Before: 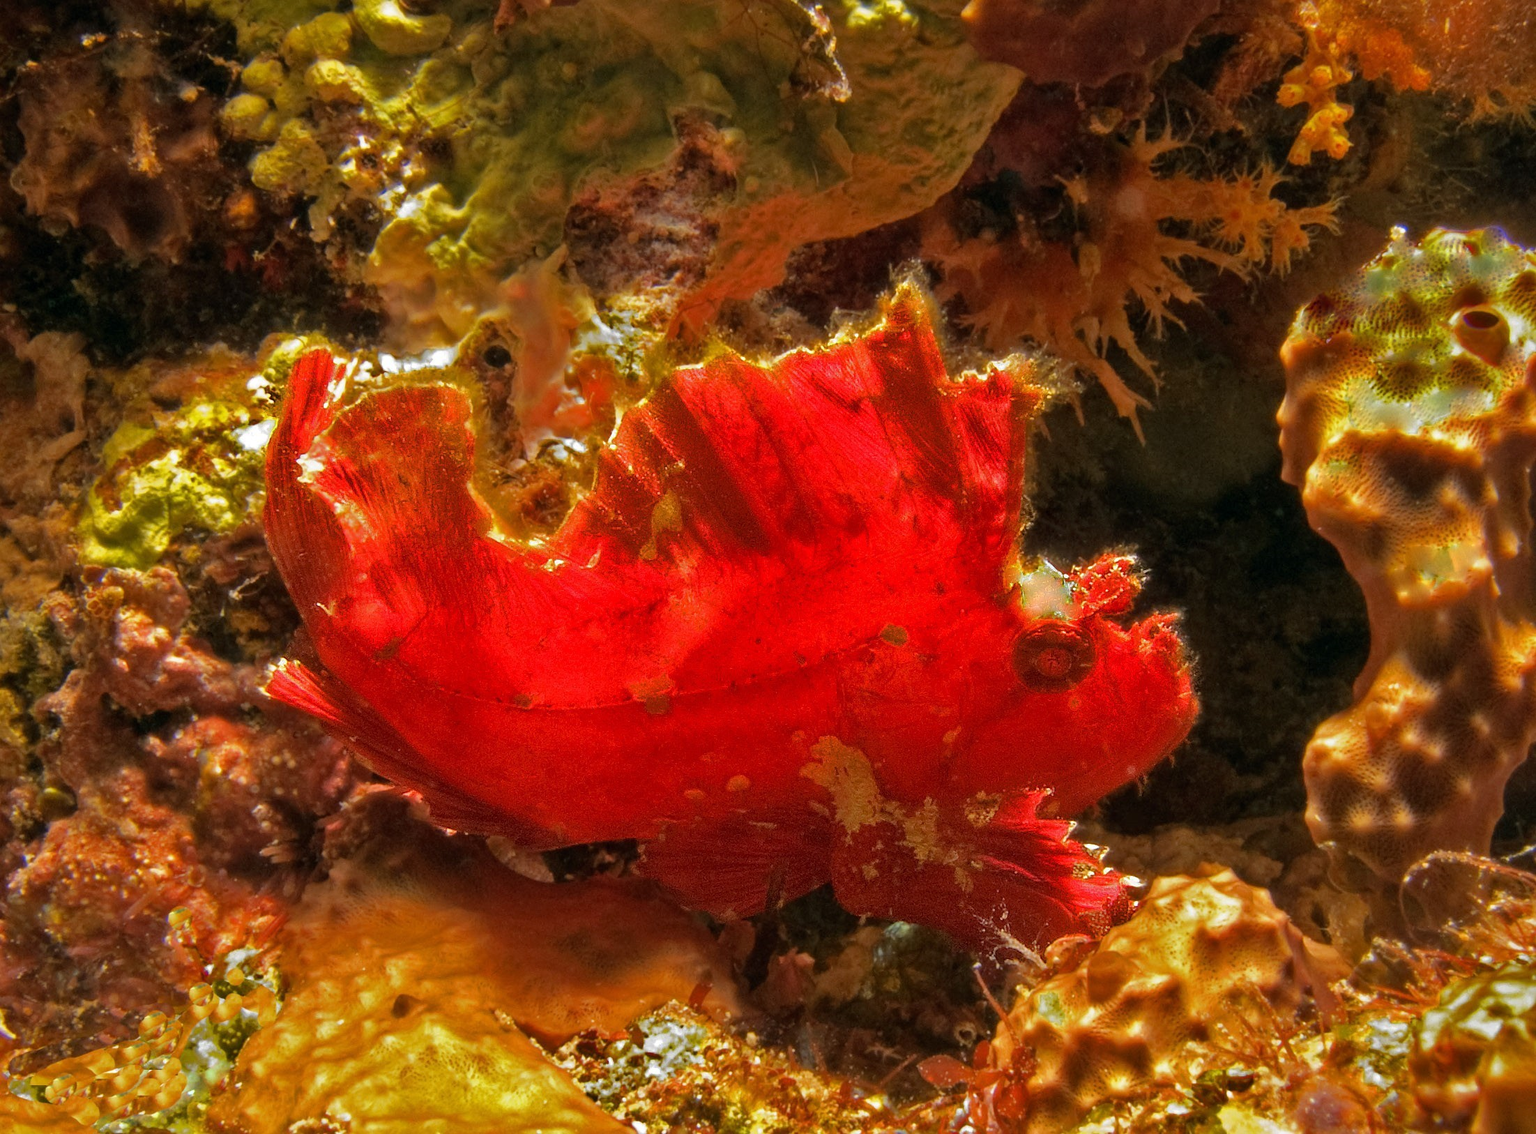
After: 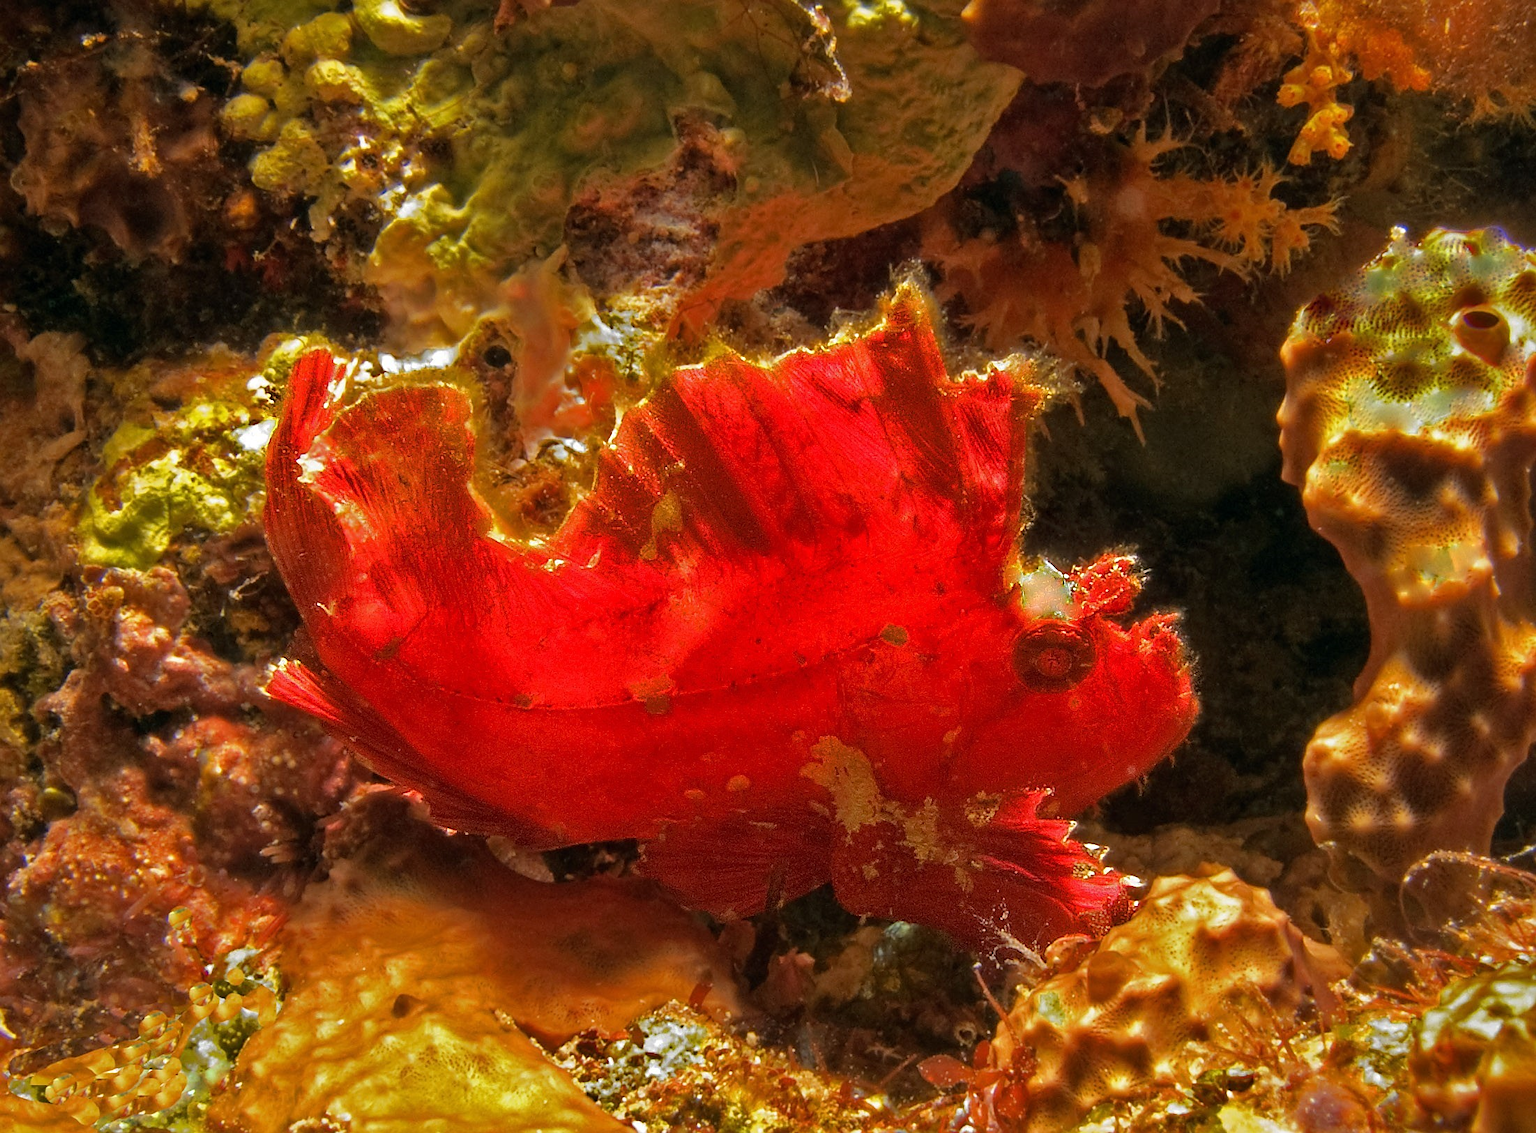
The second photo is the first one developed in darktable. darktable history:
sharpen: radius 1.844, amount 0.412, threshold 1.492
